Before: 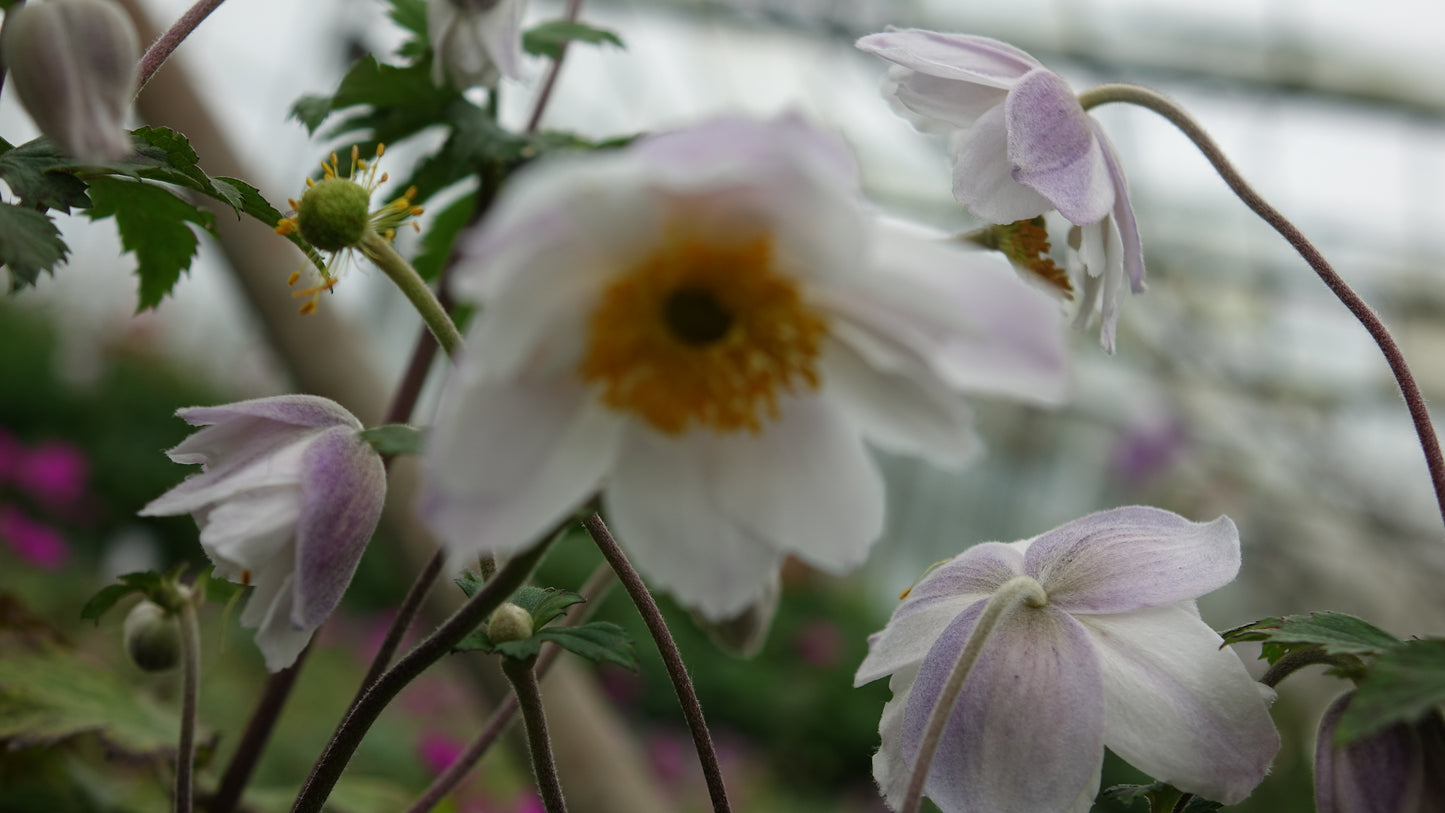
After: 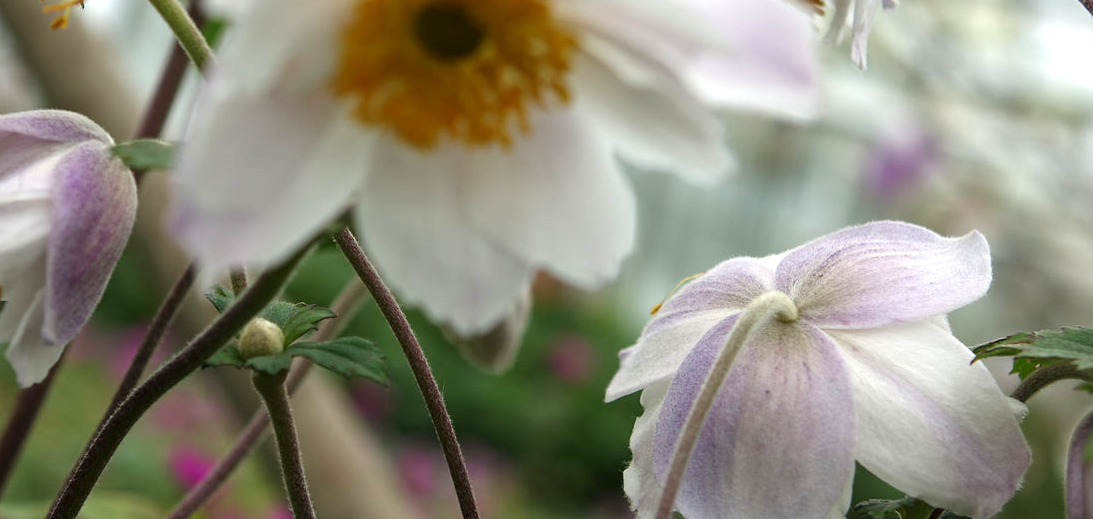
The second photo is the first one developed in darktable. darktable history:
crop and rotate: left 17.299%, top 35.115%, right 7.015%, bottom 1.024%
exposure: black level correction 0.001, exposure 0.955 EV, compensate exposure bias true, compensate highlight preservation false
